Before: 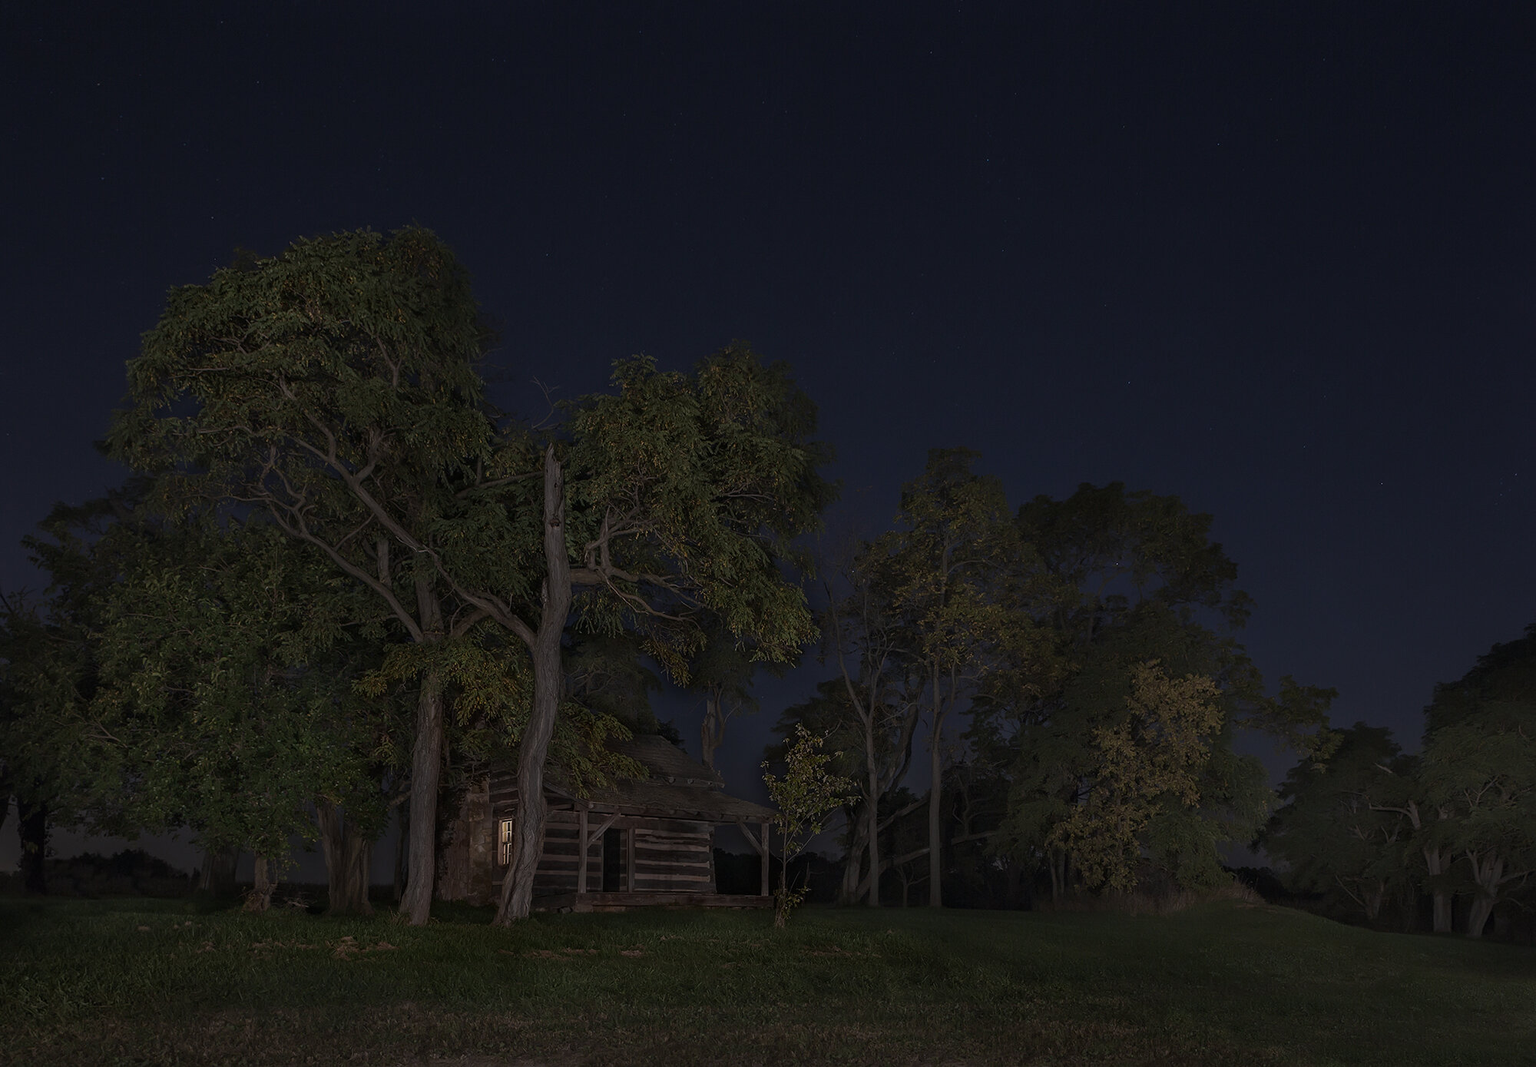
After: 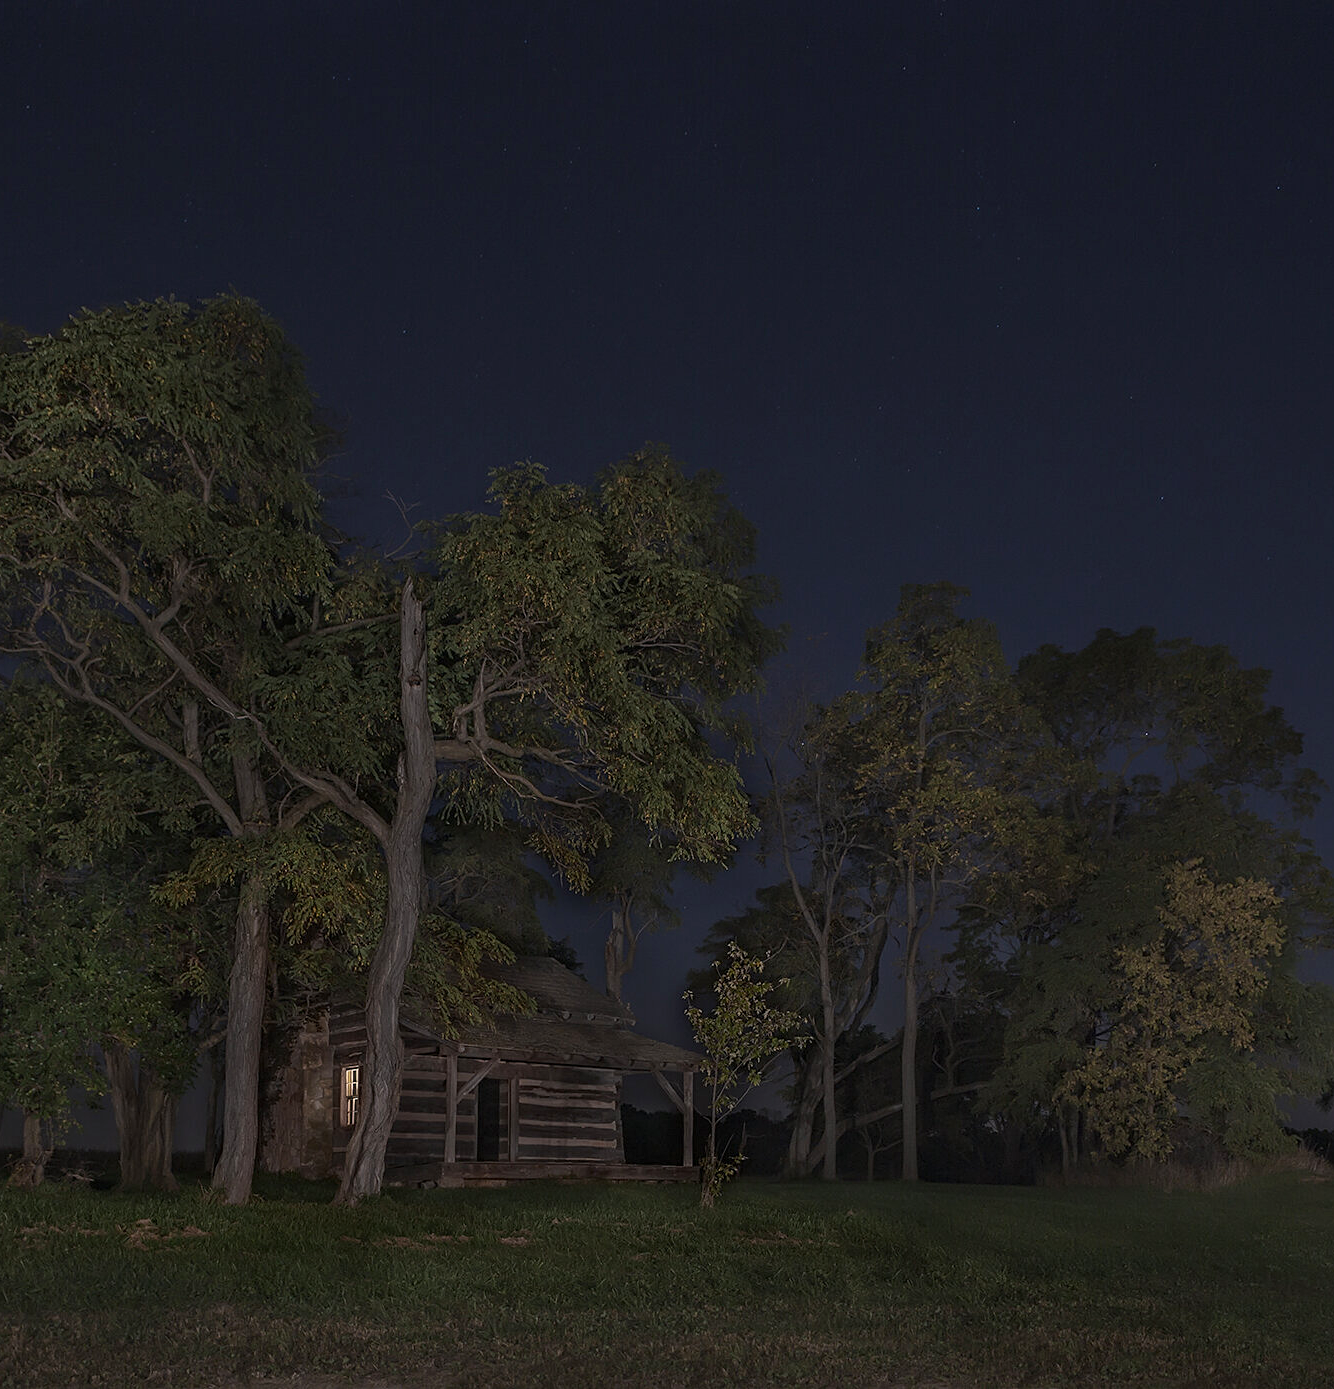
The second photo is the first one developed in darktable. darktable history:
exposure: exposure 0.6 EV, compensate highlight preservation false
crop and rotate: left 15.446%, right 17.836%
sharpen: amount 0.2
